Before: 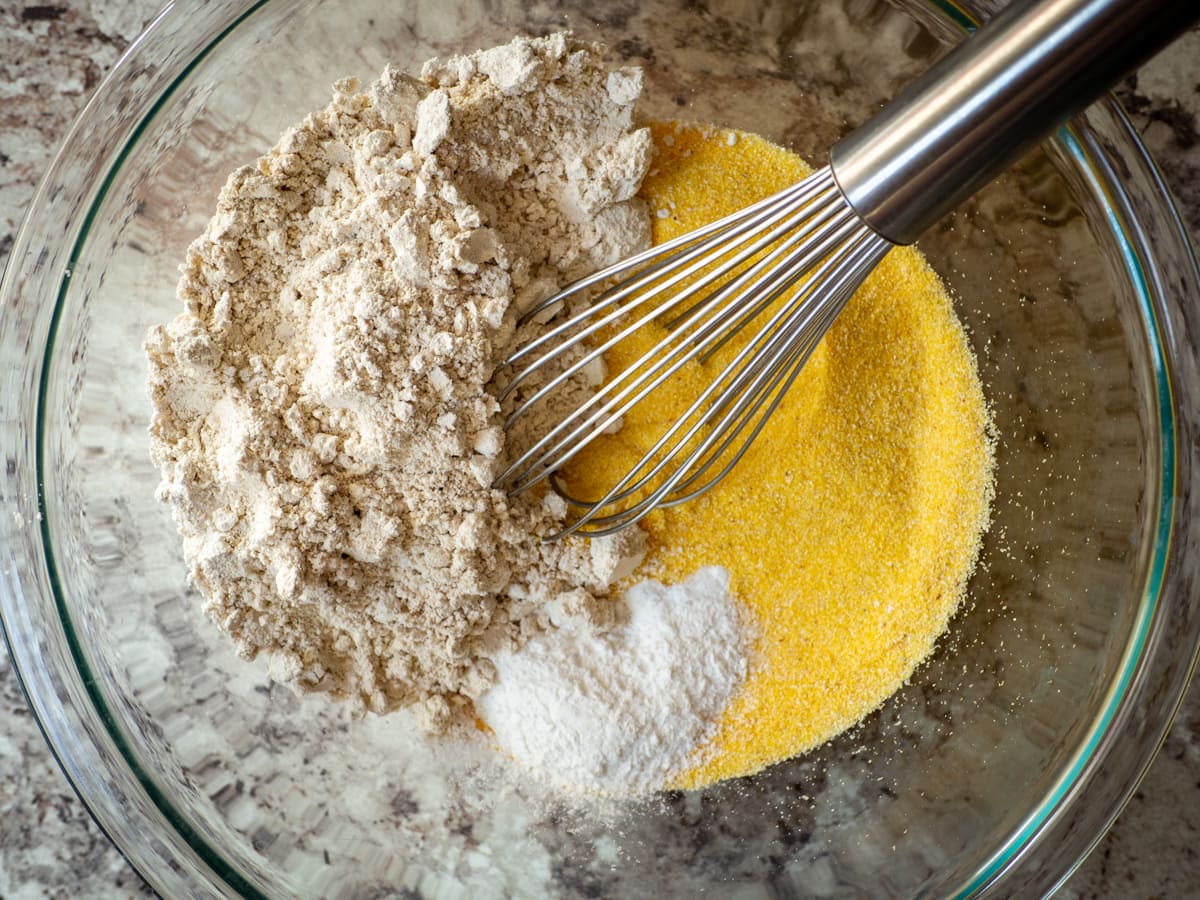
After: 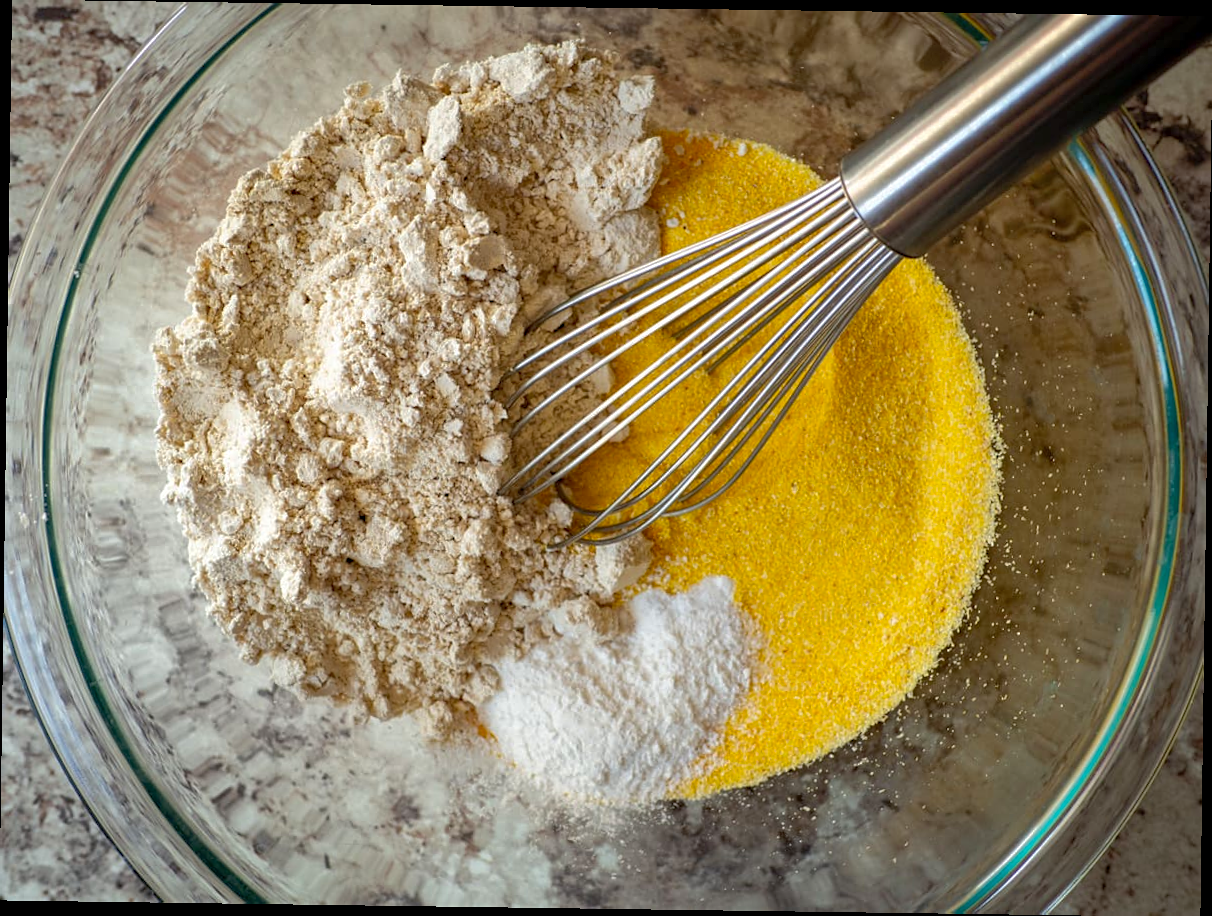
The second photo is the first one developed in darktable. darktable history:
shadows and highlights: on, module defaults
sharpen: amount 0.2
rotate and perspective: rotation 0.8°, automatic cropping off
color balance: output saturation 110%
